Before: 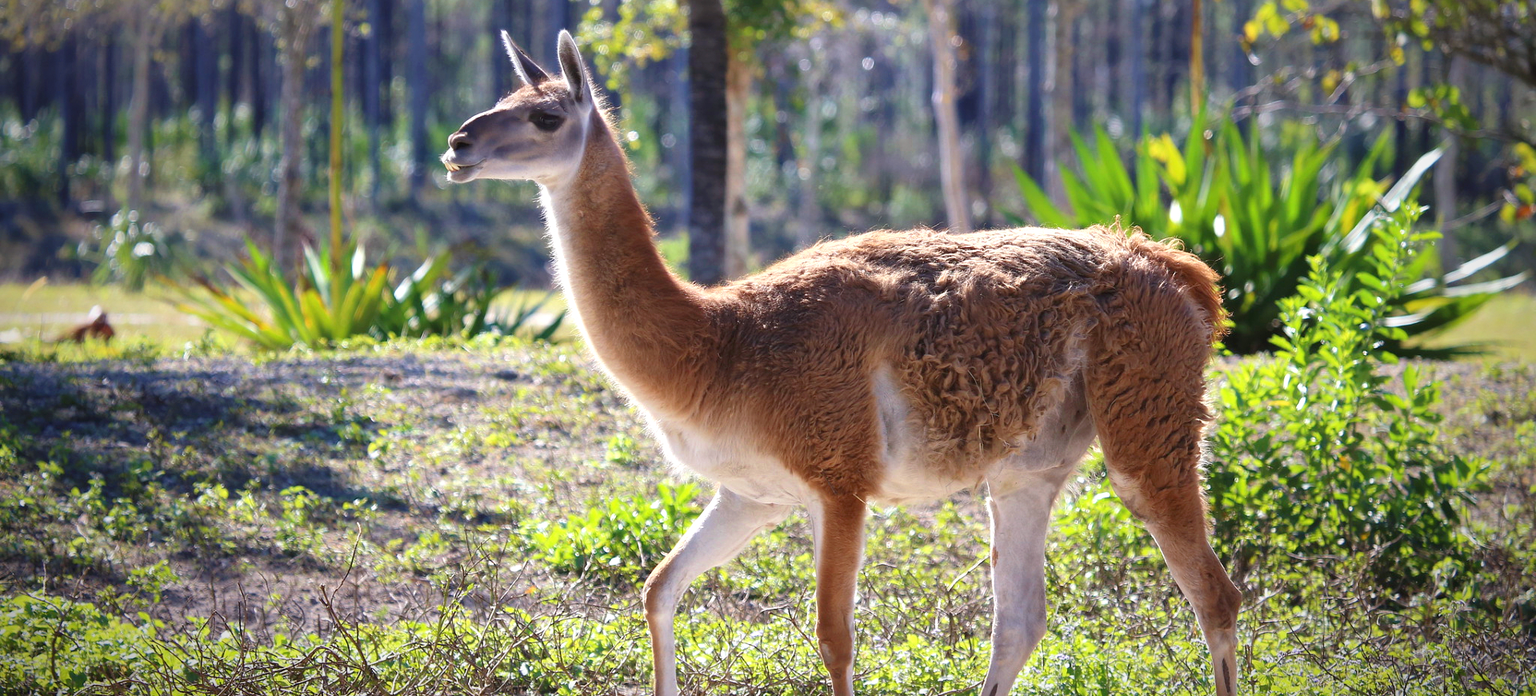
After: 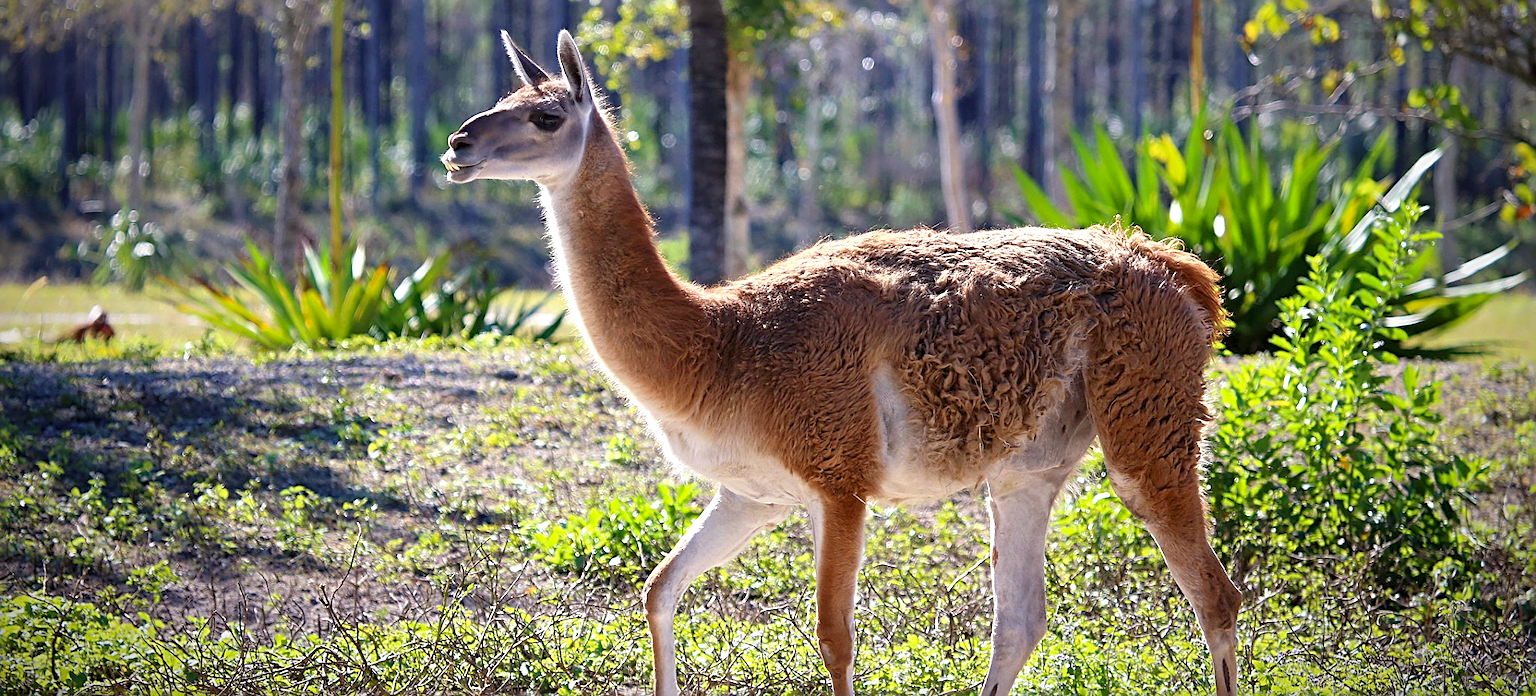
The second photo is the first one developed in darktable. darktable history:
sharpen: radius 2.533, amount 0.621
color balance rgb: global offset › luminance -0.513%, linear chroma grading › global chroma -15.572%, perceptual saturation grading › global saturation 25.408%
contrast equalizer: y [[0.5, 0.502, 0.506, 0.511, 0.52, 0.537], [0.5 ×6], [0.505, 0.509, 0.518, 0.534, 0.553, 0.561], [0 ×6], [0 ×6]]
